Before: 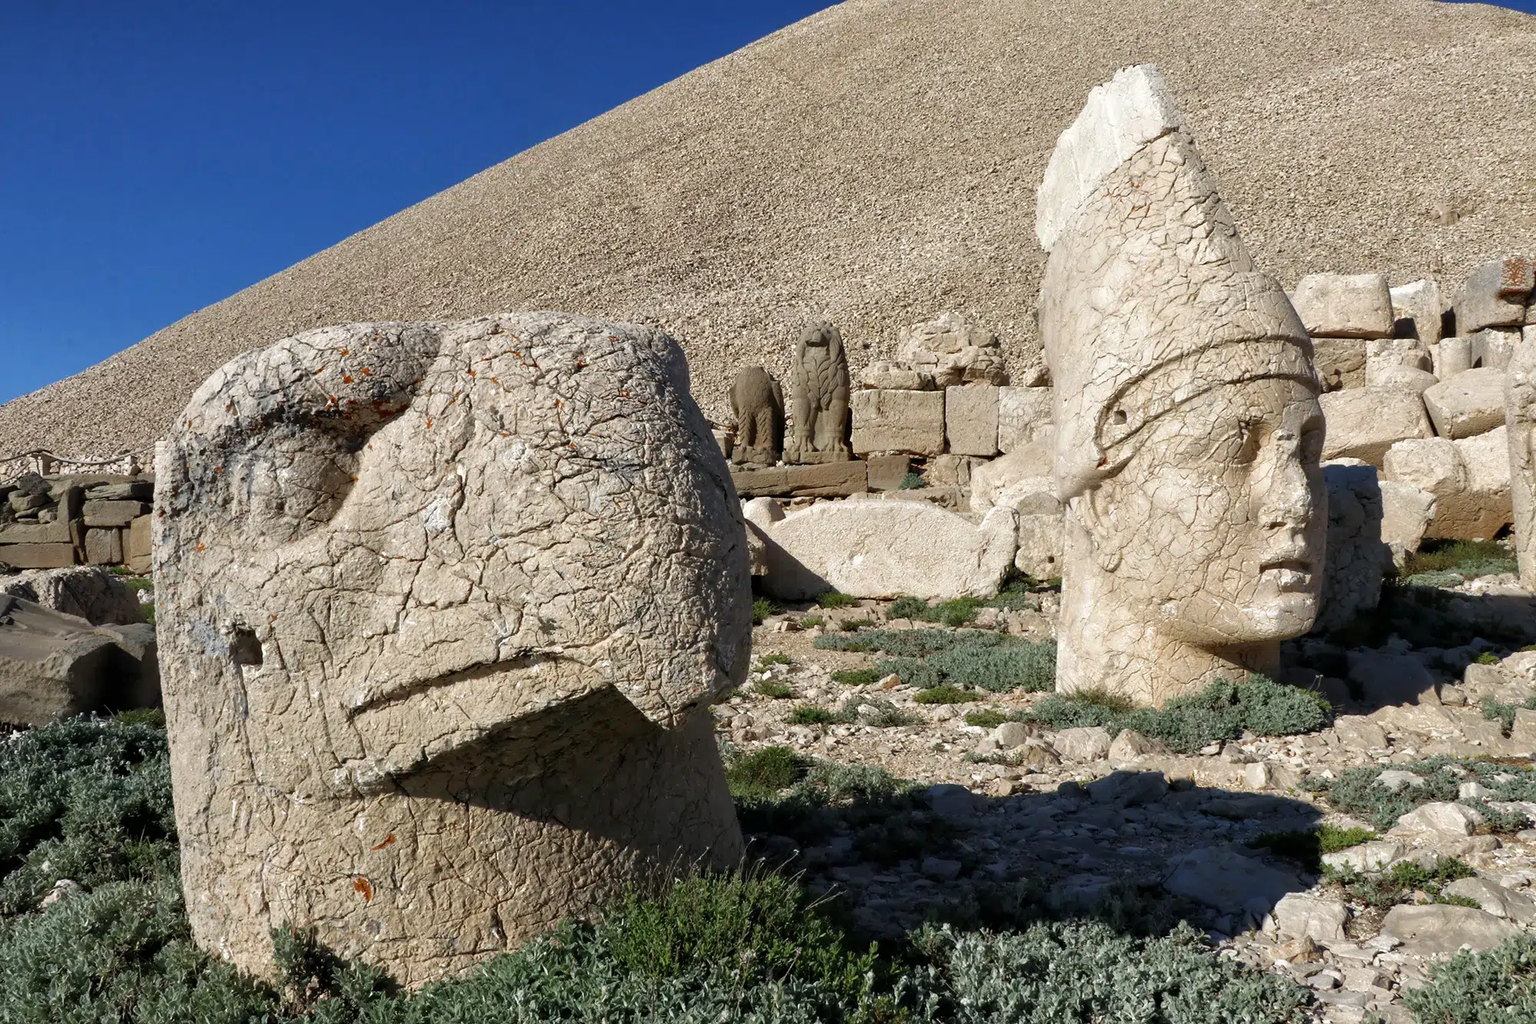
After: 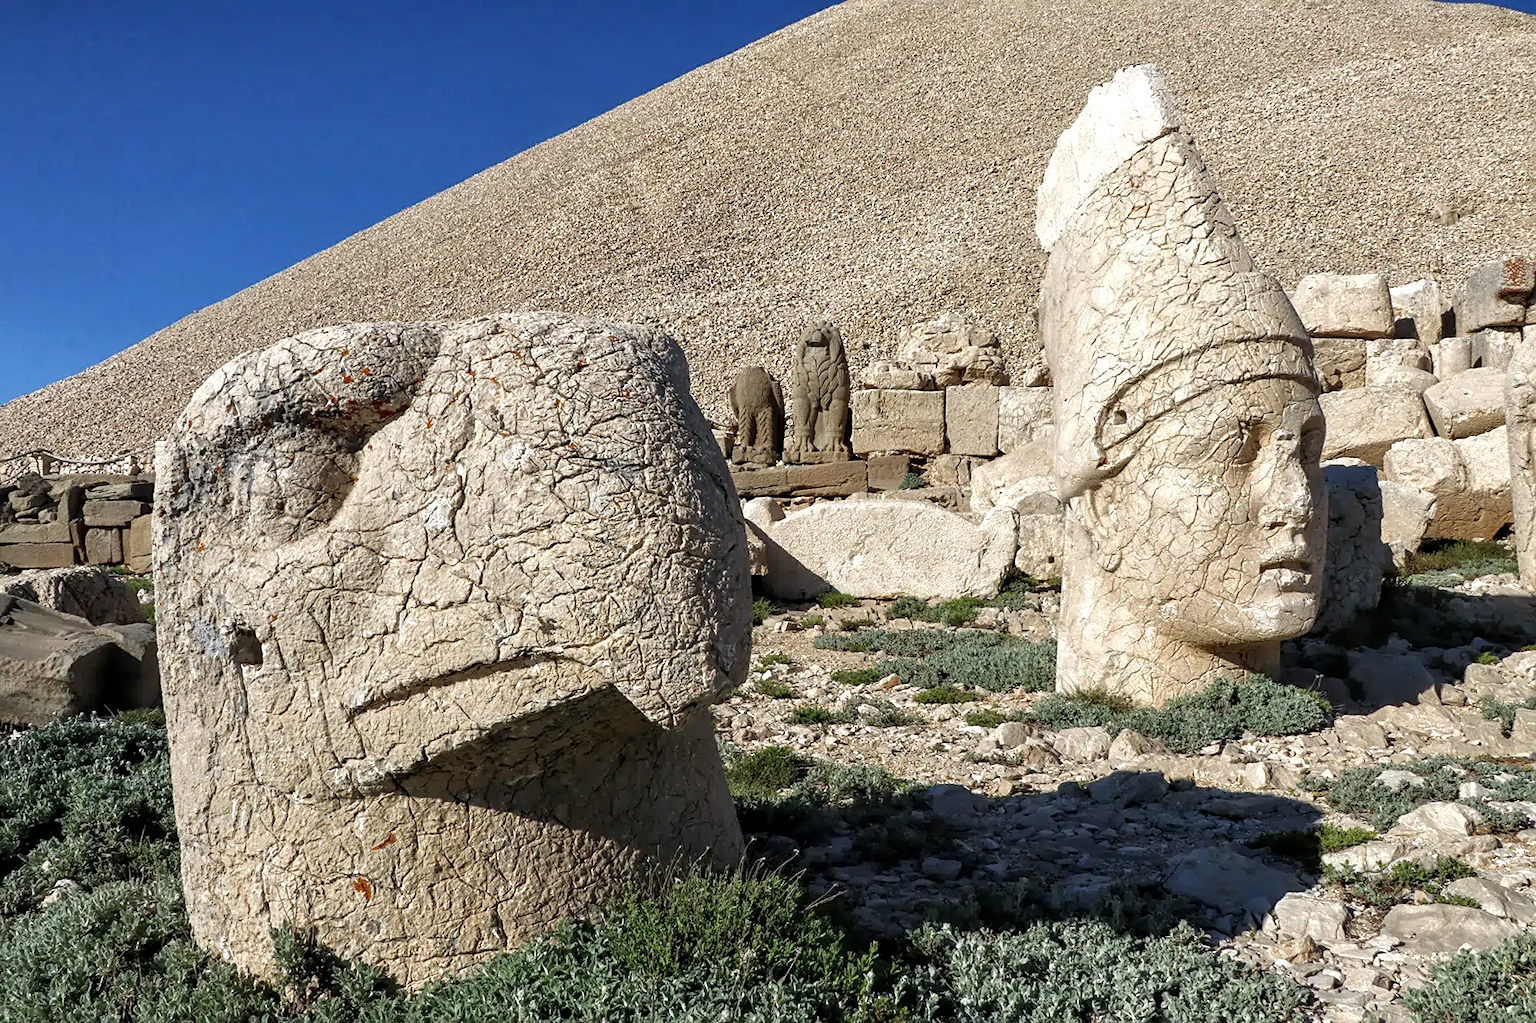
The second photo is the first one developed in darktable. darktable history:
local contrast: on, module defaults
sharpen: radius 2.501, amount 0.335
exposure: exposure 0.2 EV, compensate highlight preservation false
